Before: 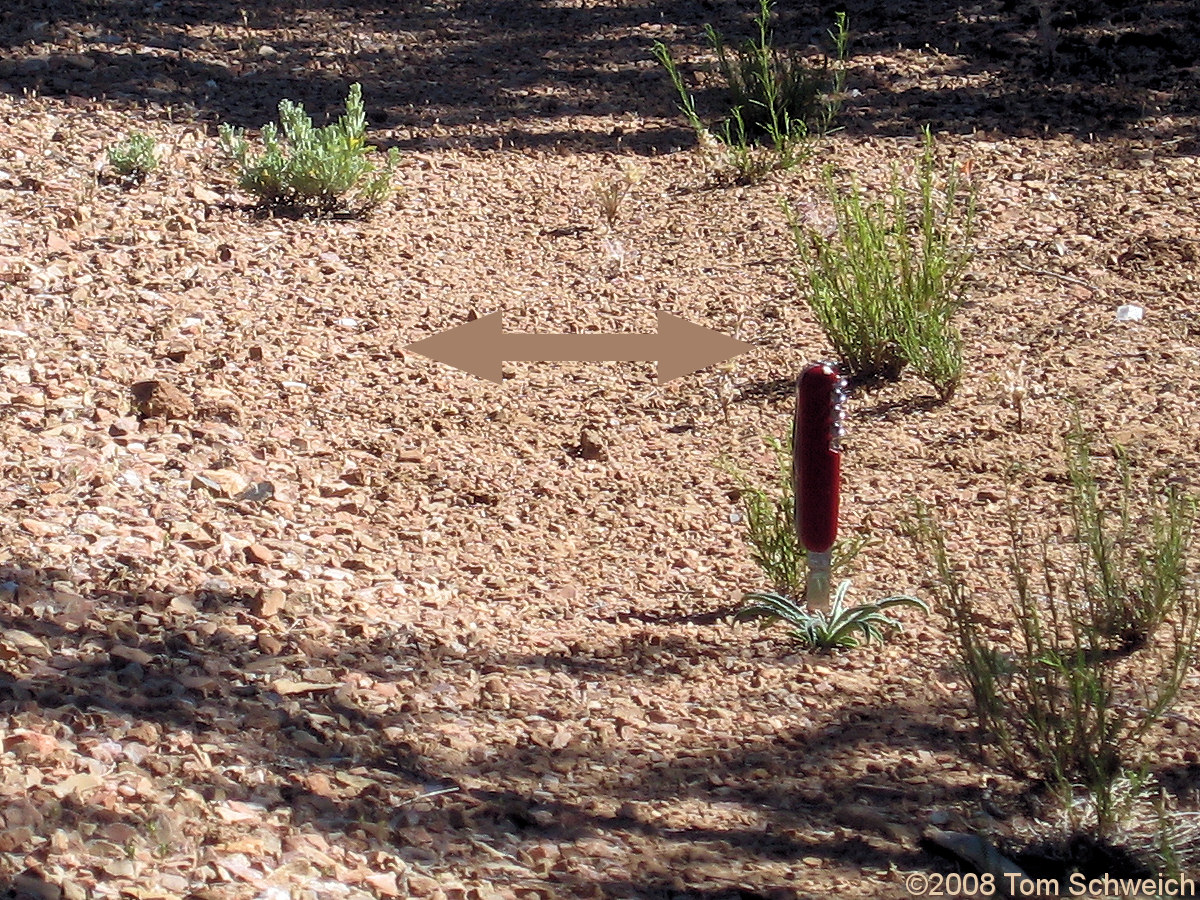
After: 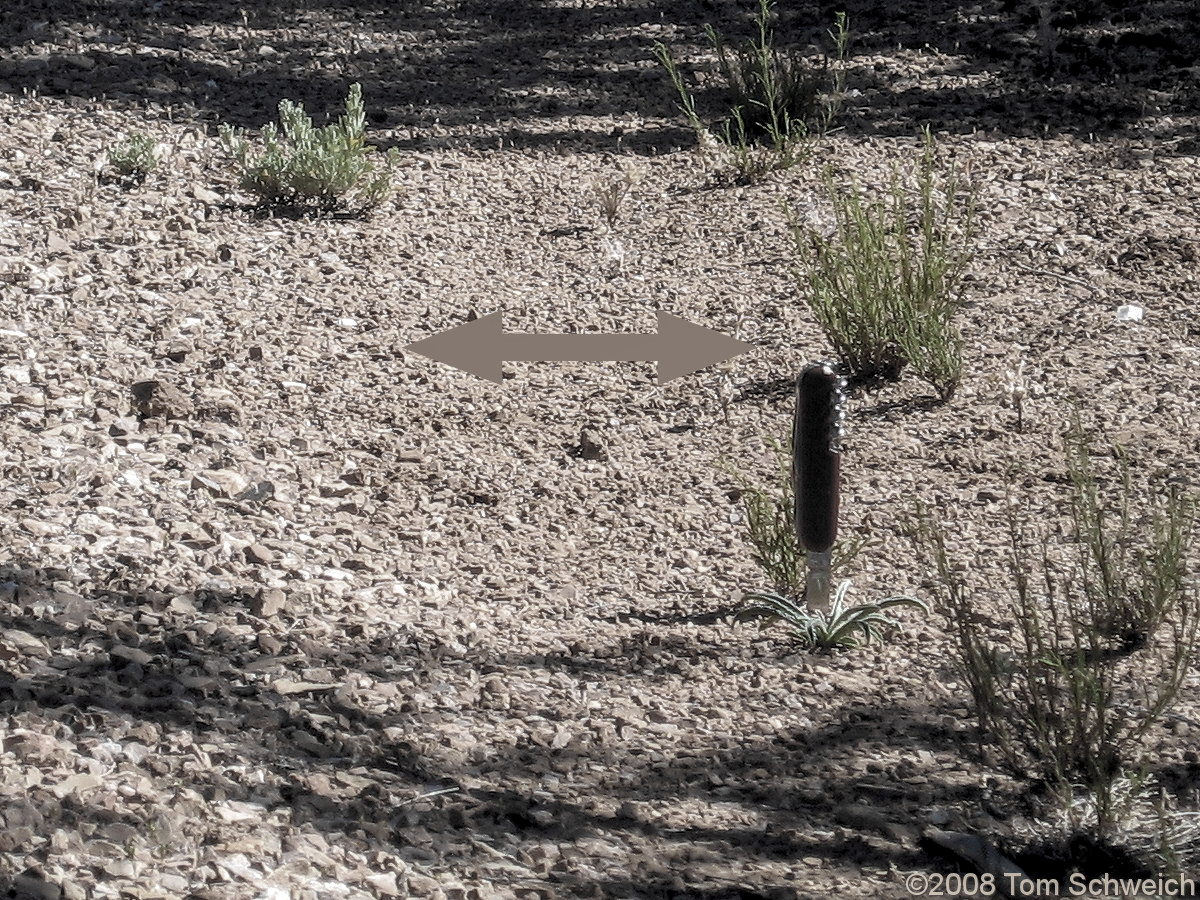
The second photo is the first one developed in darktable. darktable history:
local contrast: on, module defaults
color zones: curves: ch0 [(0, 0.487) (0.241, 0.395) (0.434, 0.373) (0.658, 0.412) (0.838, 0.487)]; ch1 [(0, 0) (0.053, 0.053) (0.211, 0.202) (0.579, 0.259) (0.781, 0.241)]
